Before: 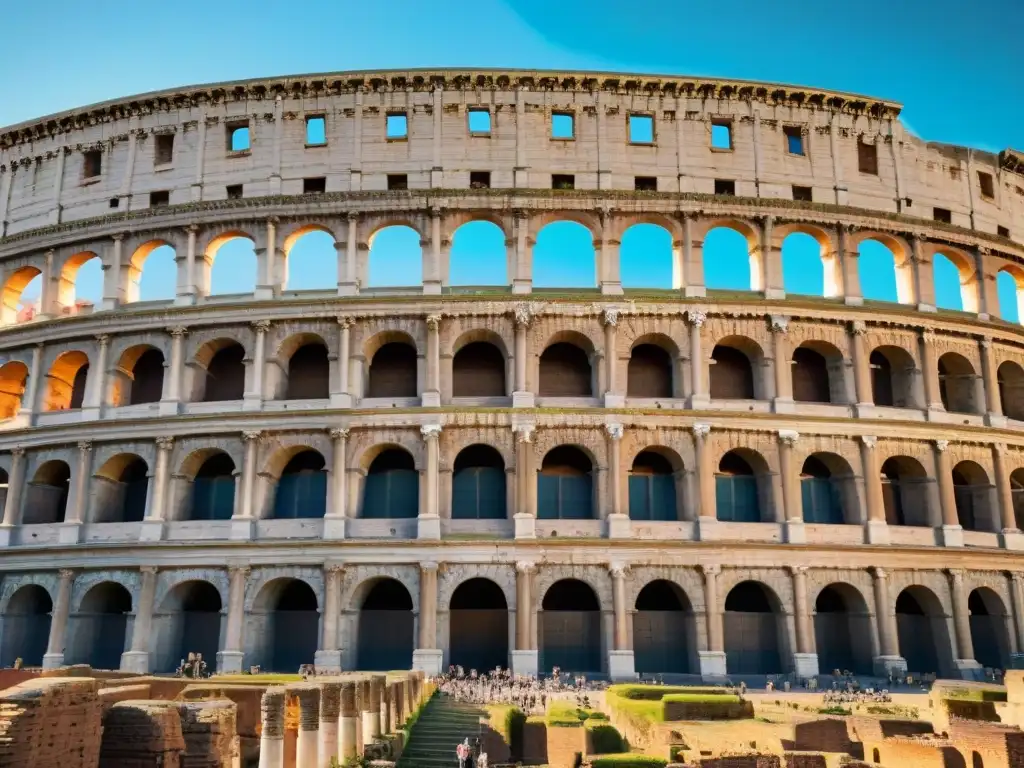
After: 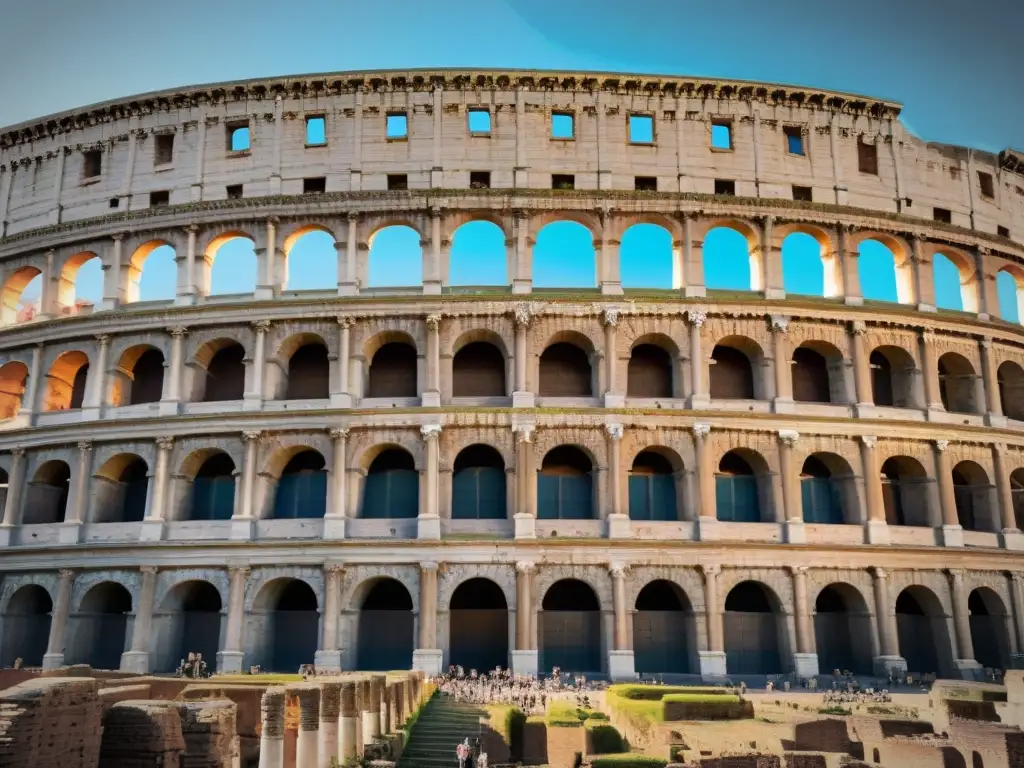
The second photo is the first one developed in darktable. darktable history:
vignetting: brightness -0.479, automatic ratio true
